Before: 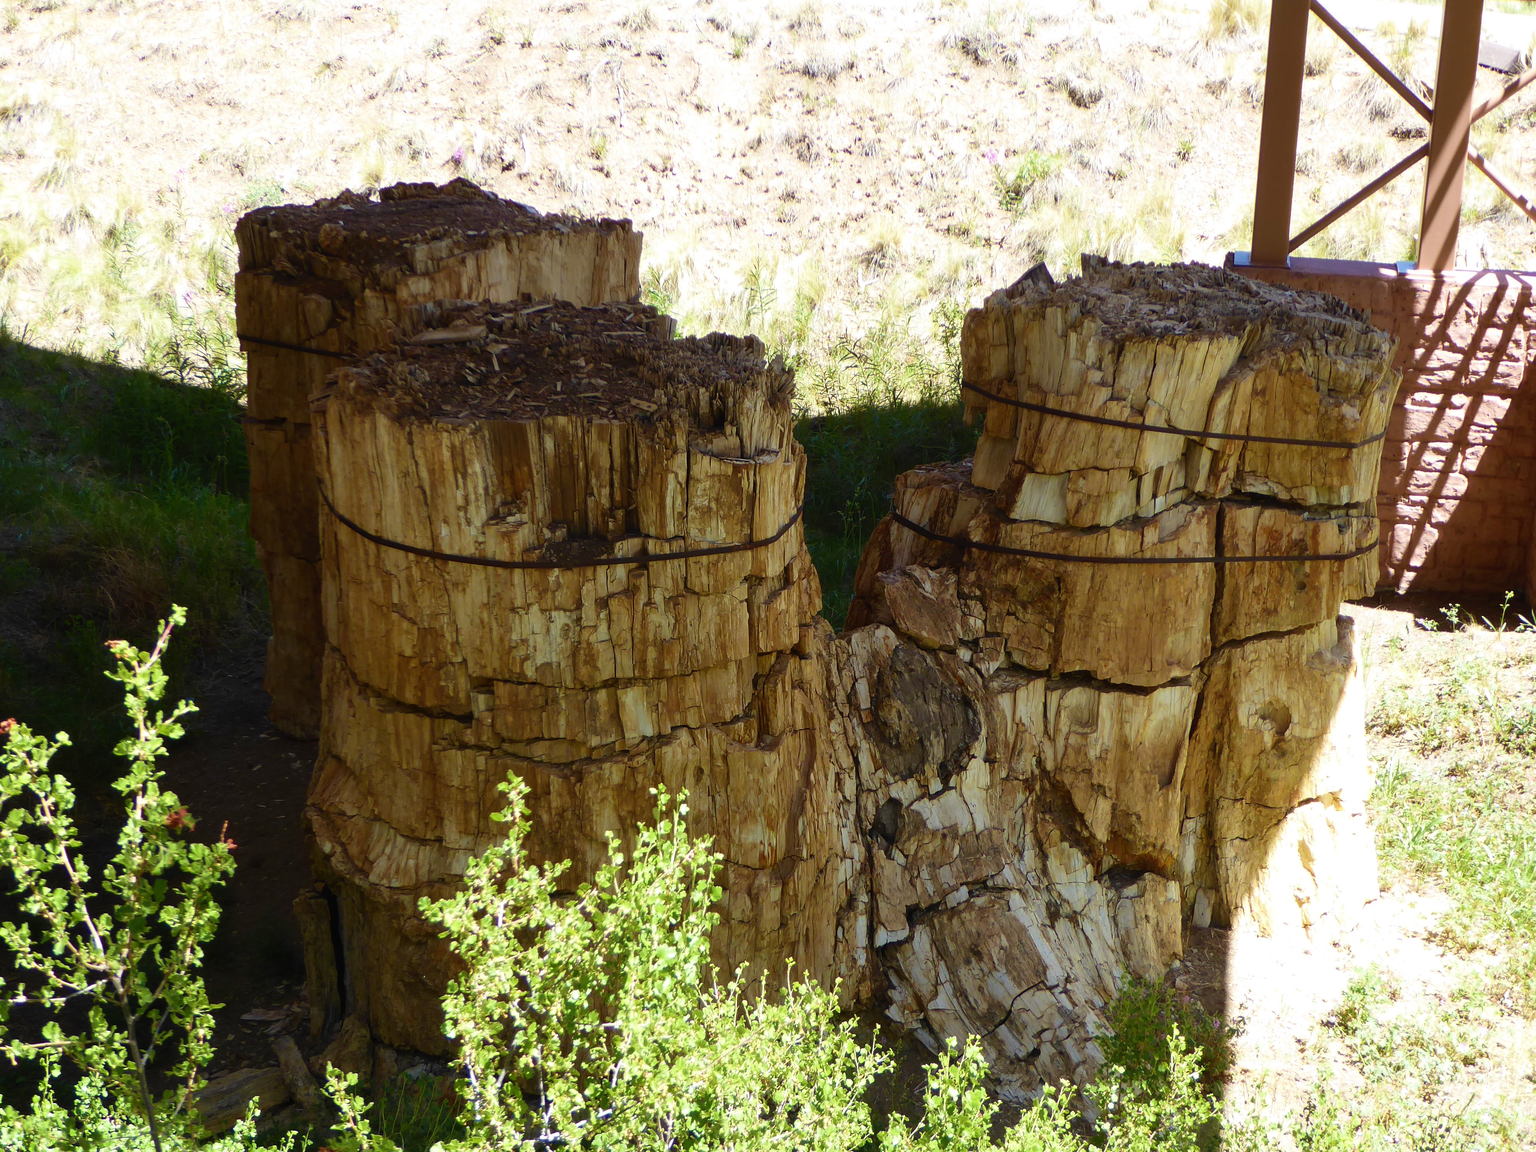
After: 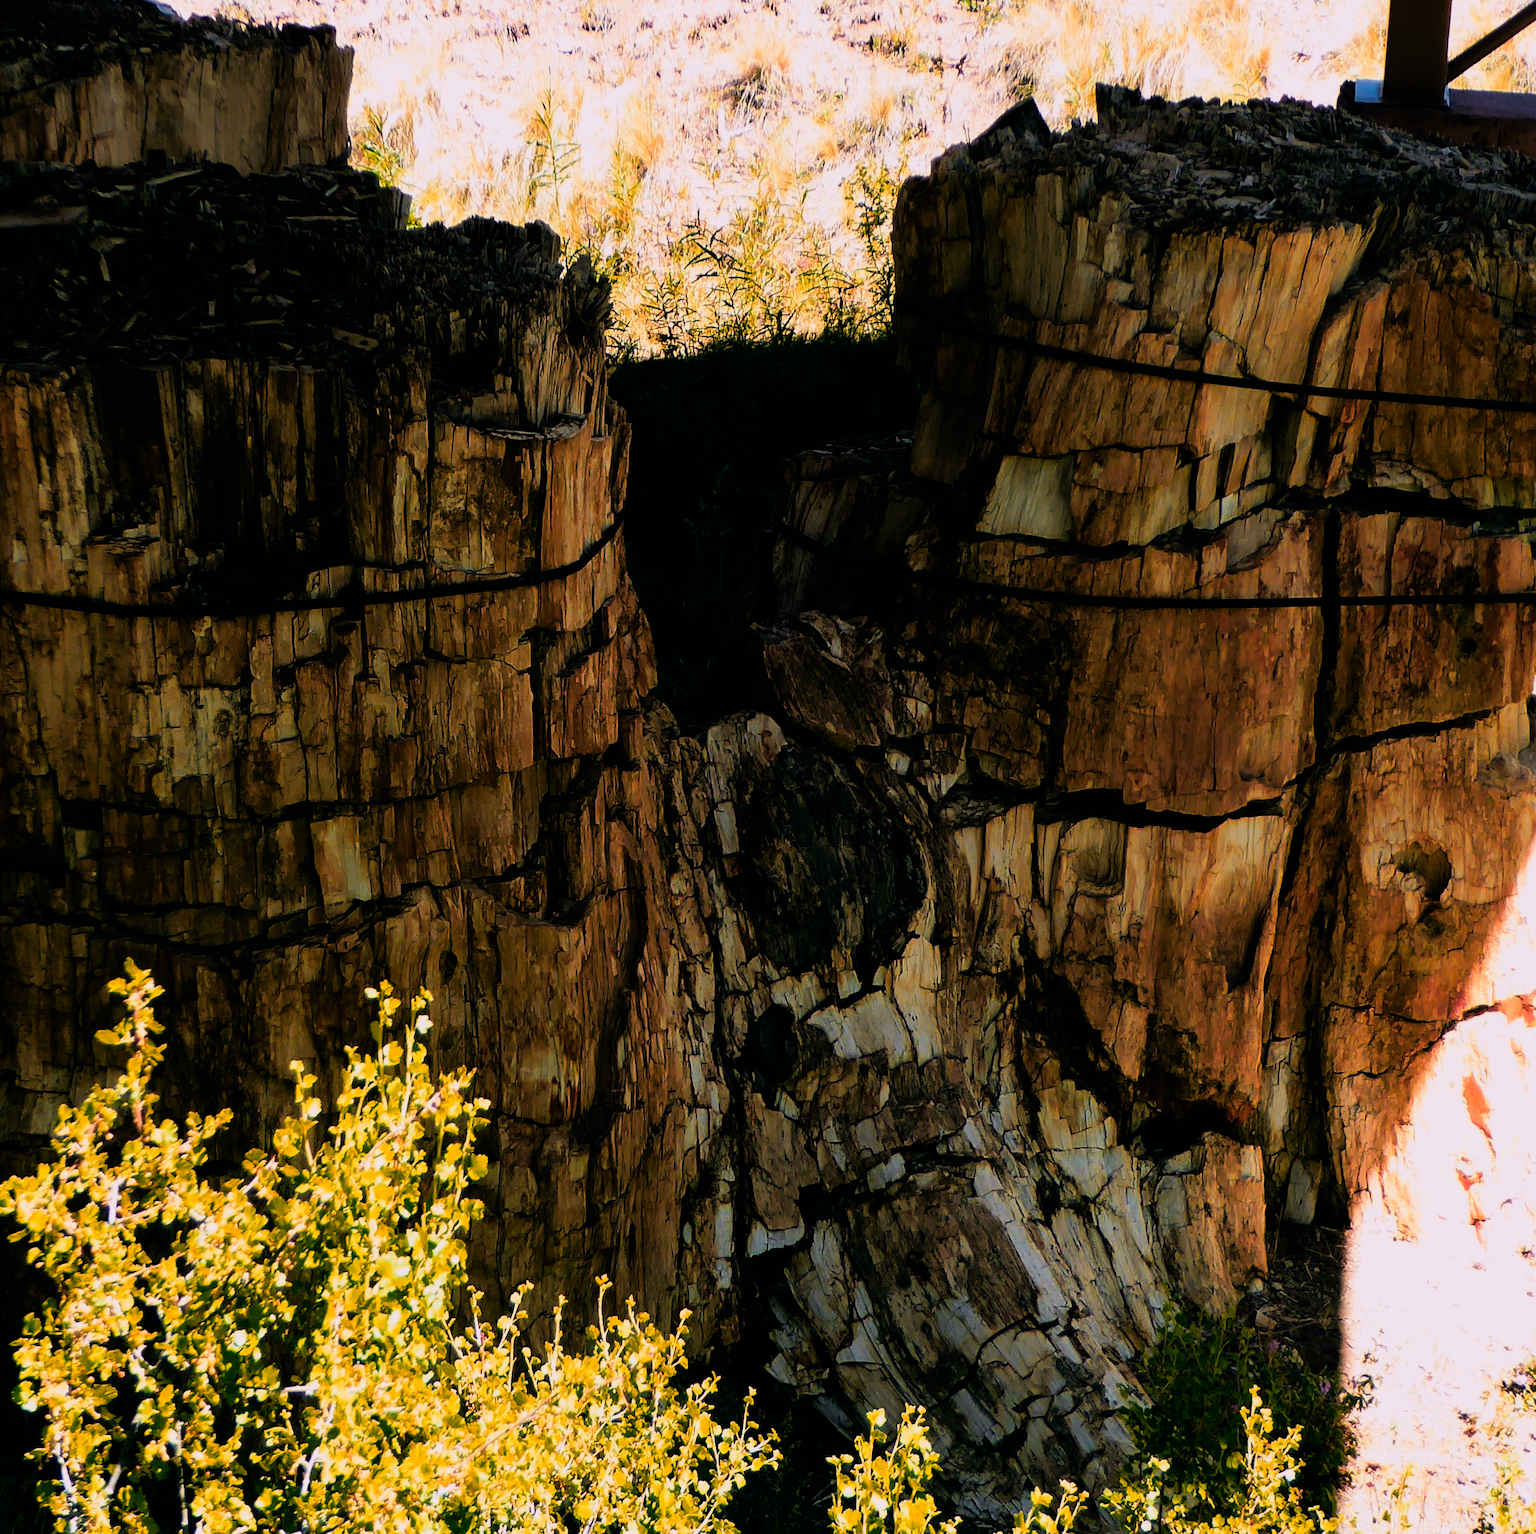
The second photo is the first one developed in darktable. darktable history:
crop and rotate: left 28.256%, top 17.734%, right 12.656%, bottom 3.573%
filmic rgb: black relative exposure -5 EV, white relative exposure 3.5 EV, hardness 3.19, contrast 1.3, highlights saturation mix -50%
color zones: curves: ch1 [(0.24, 0.634) (0.75, 0.5)]; ch2 [(0.253, 0.437) (0.745, 0.491)], mix 102.12%
color balance: lift [1.016, 0.983, 1, 1.017], gamma [0.78, 1.018, 1.043, 0.957], gain [0.786, 1.063, 0.937, 1.017], input saturation 118.26%, contrast 13.43%, contrast fulcrum 21.62%, output saturation 82.76%
